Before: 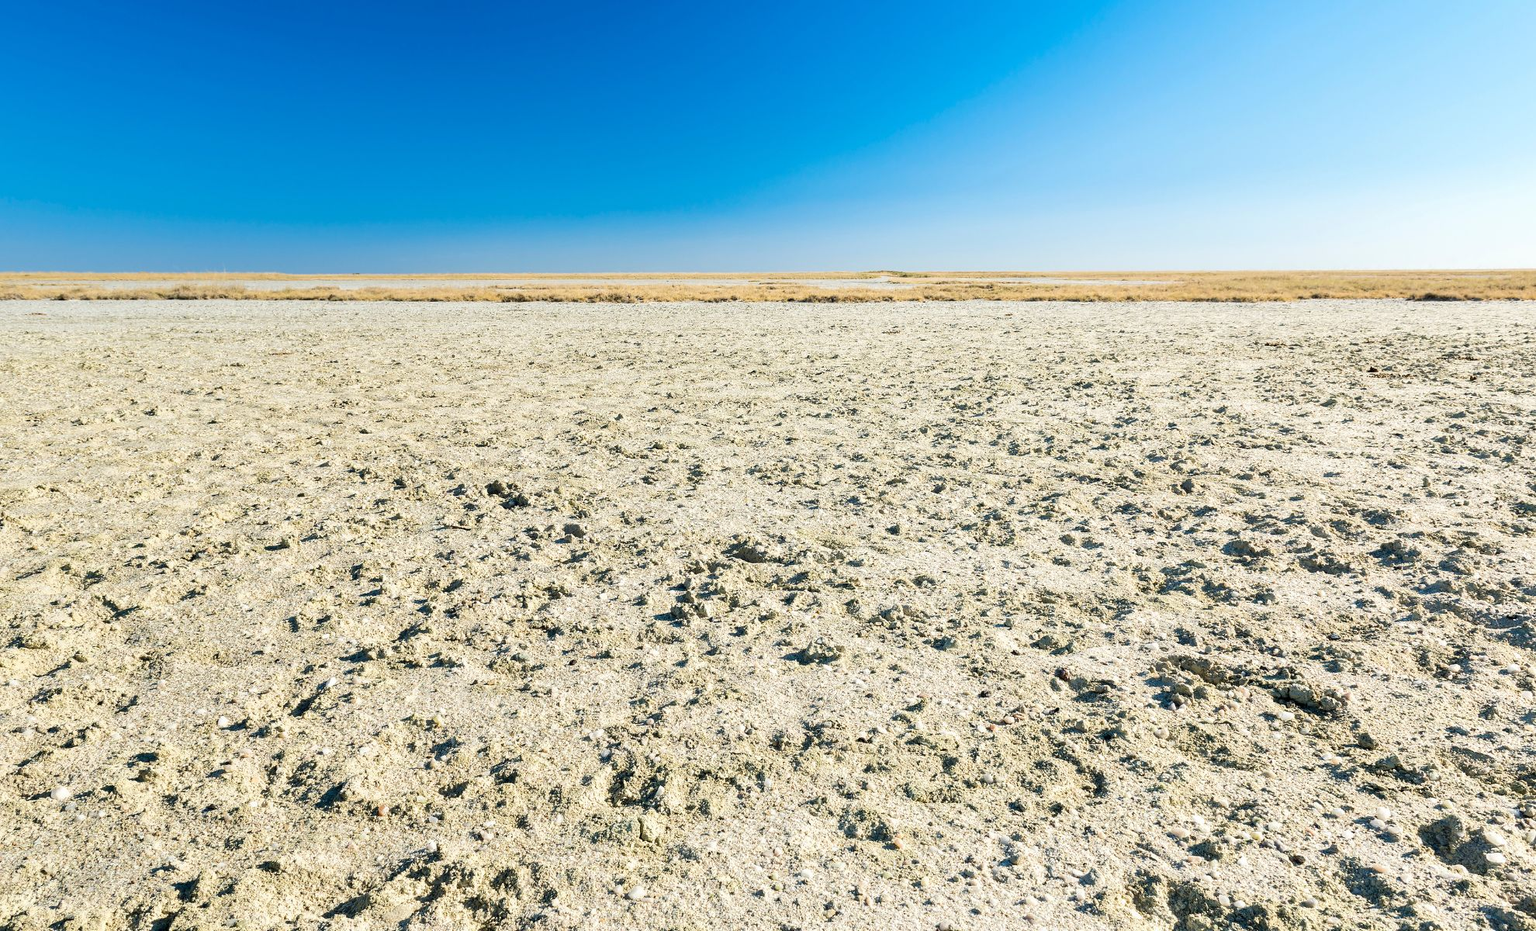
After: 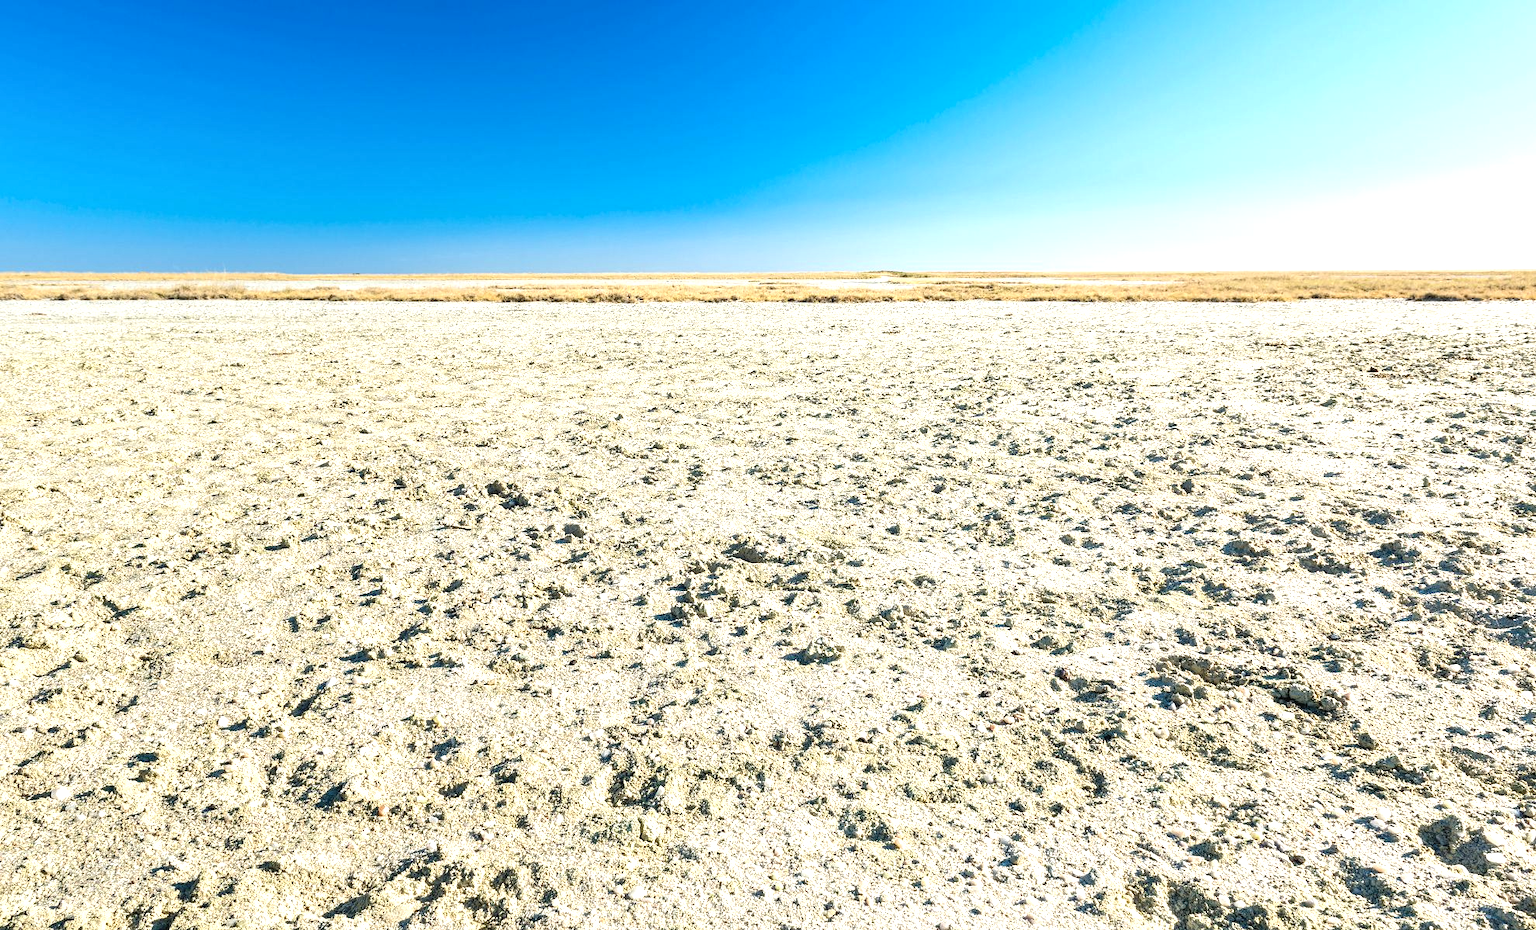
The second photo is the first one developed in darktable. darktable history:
local contrast: on, module defaults
exposure: black level correction 0, exposure 0.498 EV, compensate exposure bias true, compensate highlight preservation false
